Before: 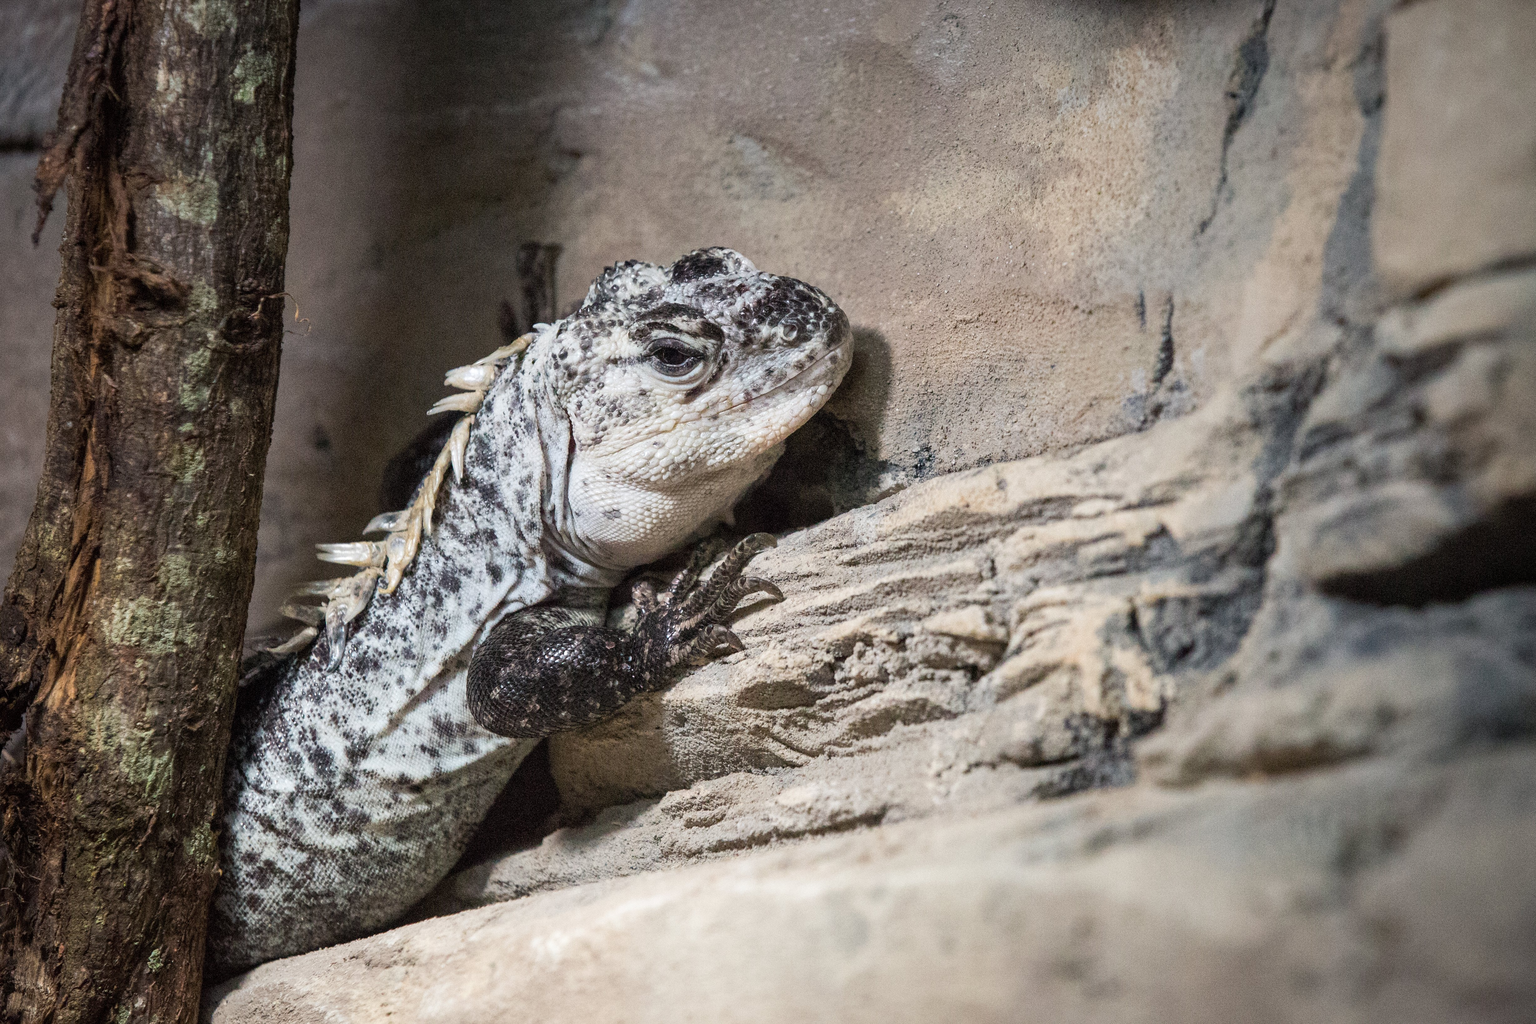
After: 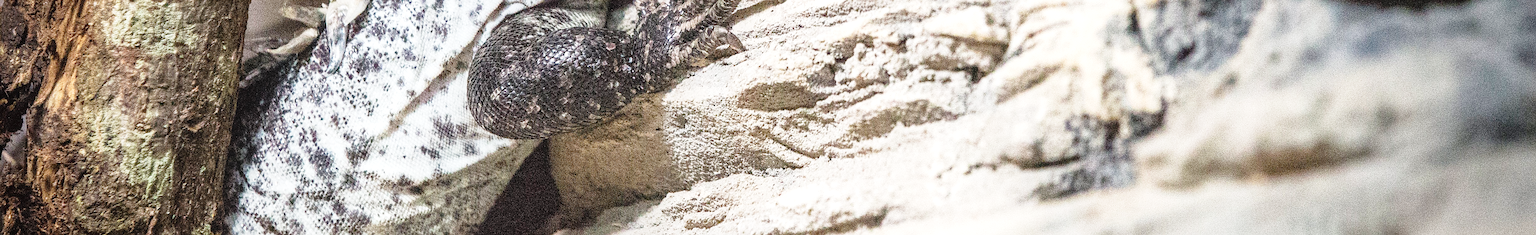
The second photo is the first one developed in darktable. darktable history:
local contrast: detail 109%
exposure: black level correction 0, exposure 0.682 EV, compensate exposure bias true, compensate highlight preservation false
crop and rotate: top 58.544%, bottom 18.458%
sharpen: on, module defaults
base curve: curves: ch0 [(0, 0) (0.028, 0.03) (0.121, 0.232) (0.46, 0.748) (0.859, 0.968) (1, 1)], preserve colors none
